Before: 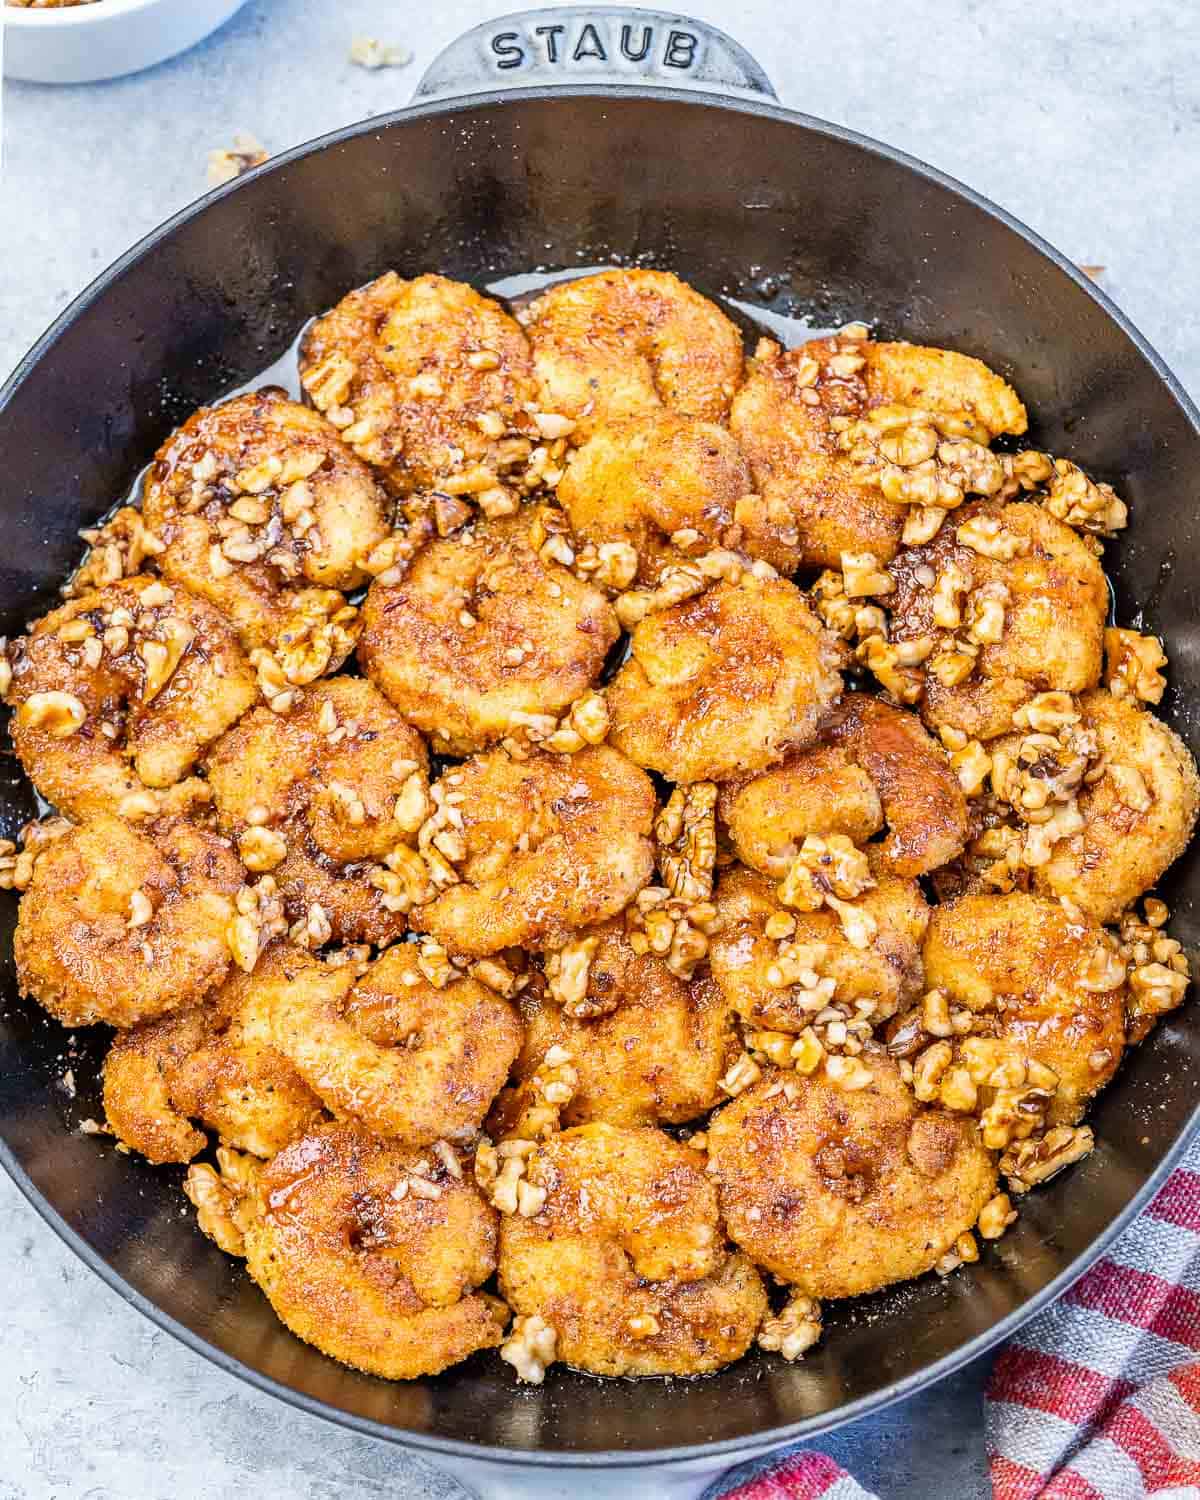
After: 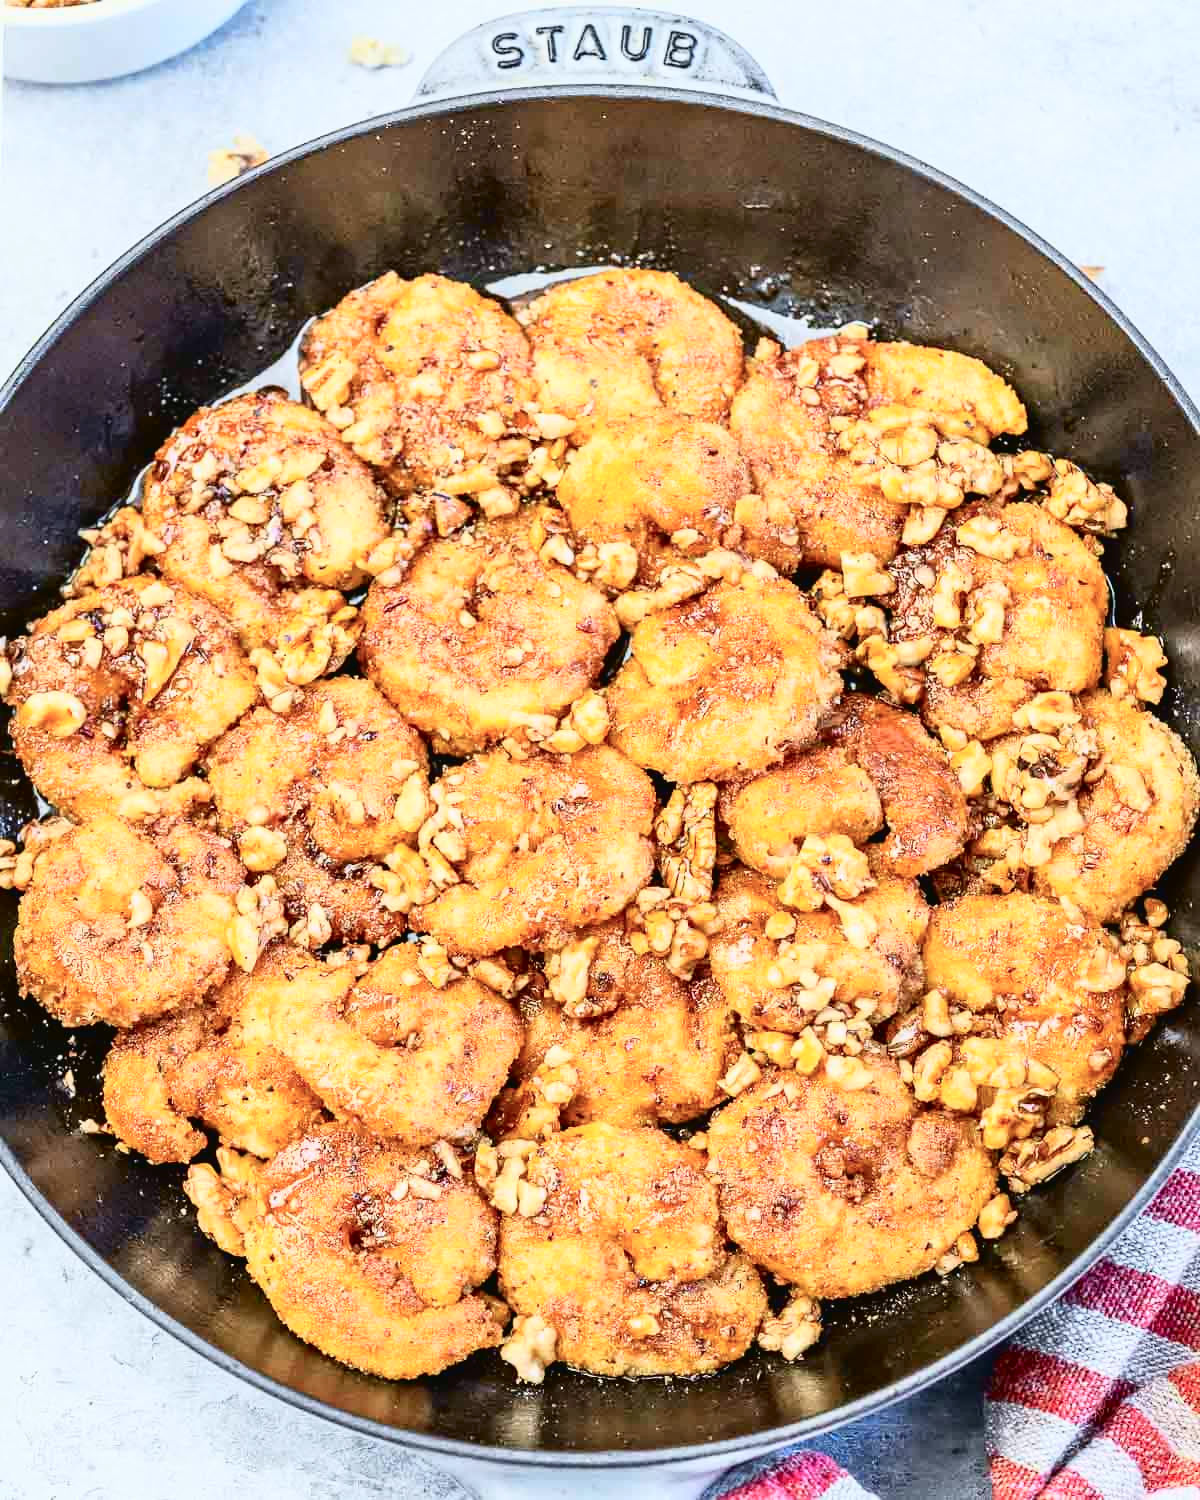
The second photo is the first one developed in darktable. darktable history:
tone curve: curves: ch0 [(0, 0.023) (0.087, 0.065) (0.184, 0.168) (0.45, 0.54) (0.57, 0.683) (0.706, 0.841) (0.877, 0.948) (1, 0.984)]; ch1 [(0, 0) (0.388, 0.369) (0.447, 0.447) (0.505, 0.5) (0.534, 0.535) (0.563, 0.563) (0.579, 0.59) (0.644, 0.663) (1, 1)]; ch2 [(0, 0) (0.301, 0.259) (0.385, 0.395) (0.492, 0.496) (0.518, 0.537) (0.583, 0.605) (0.673, 0.667) (1, 1)], color space Lab, independent channels, preserve colors none
